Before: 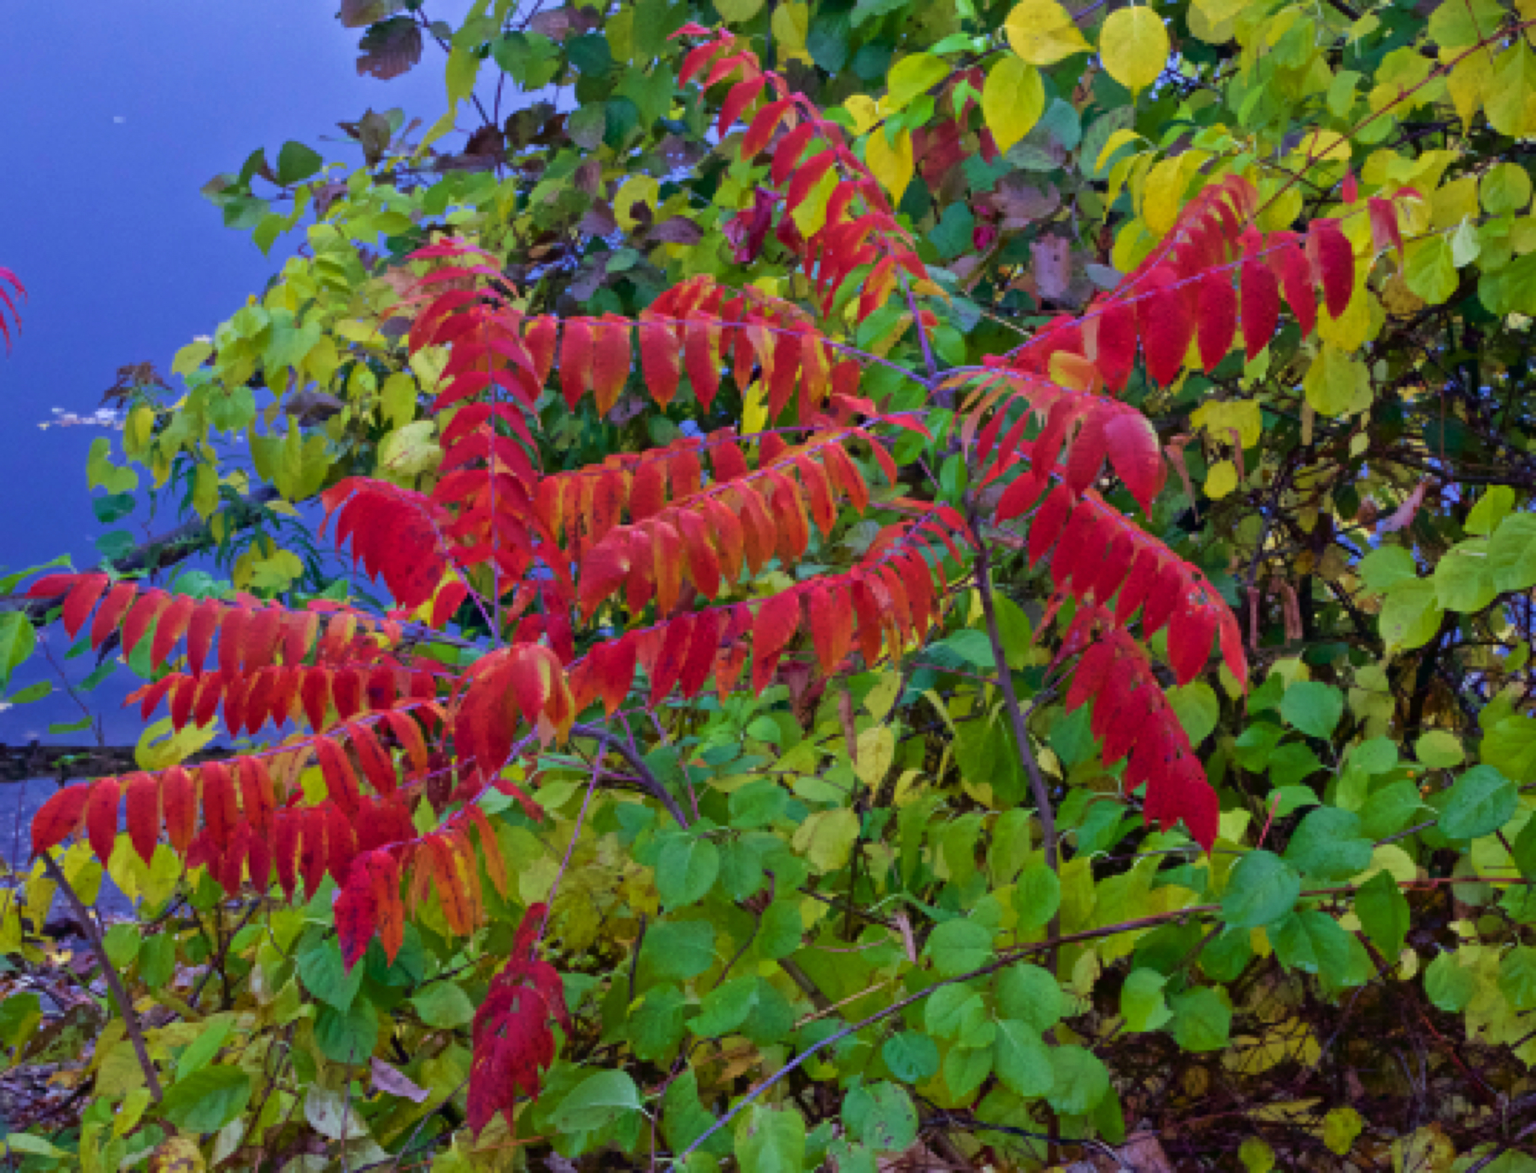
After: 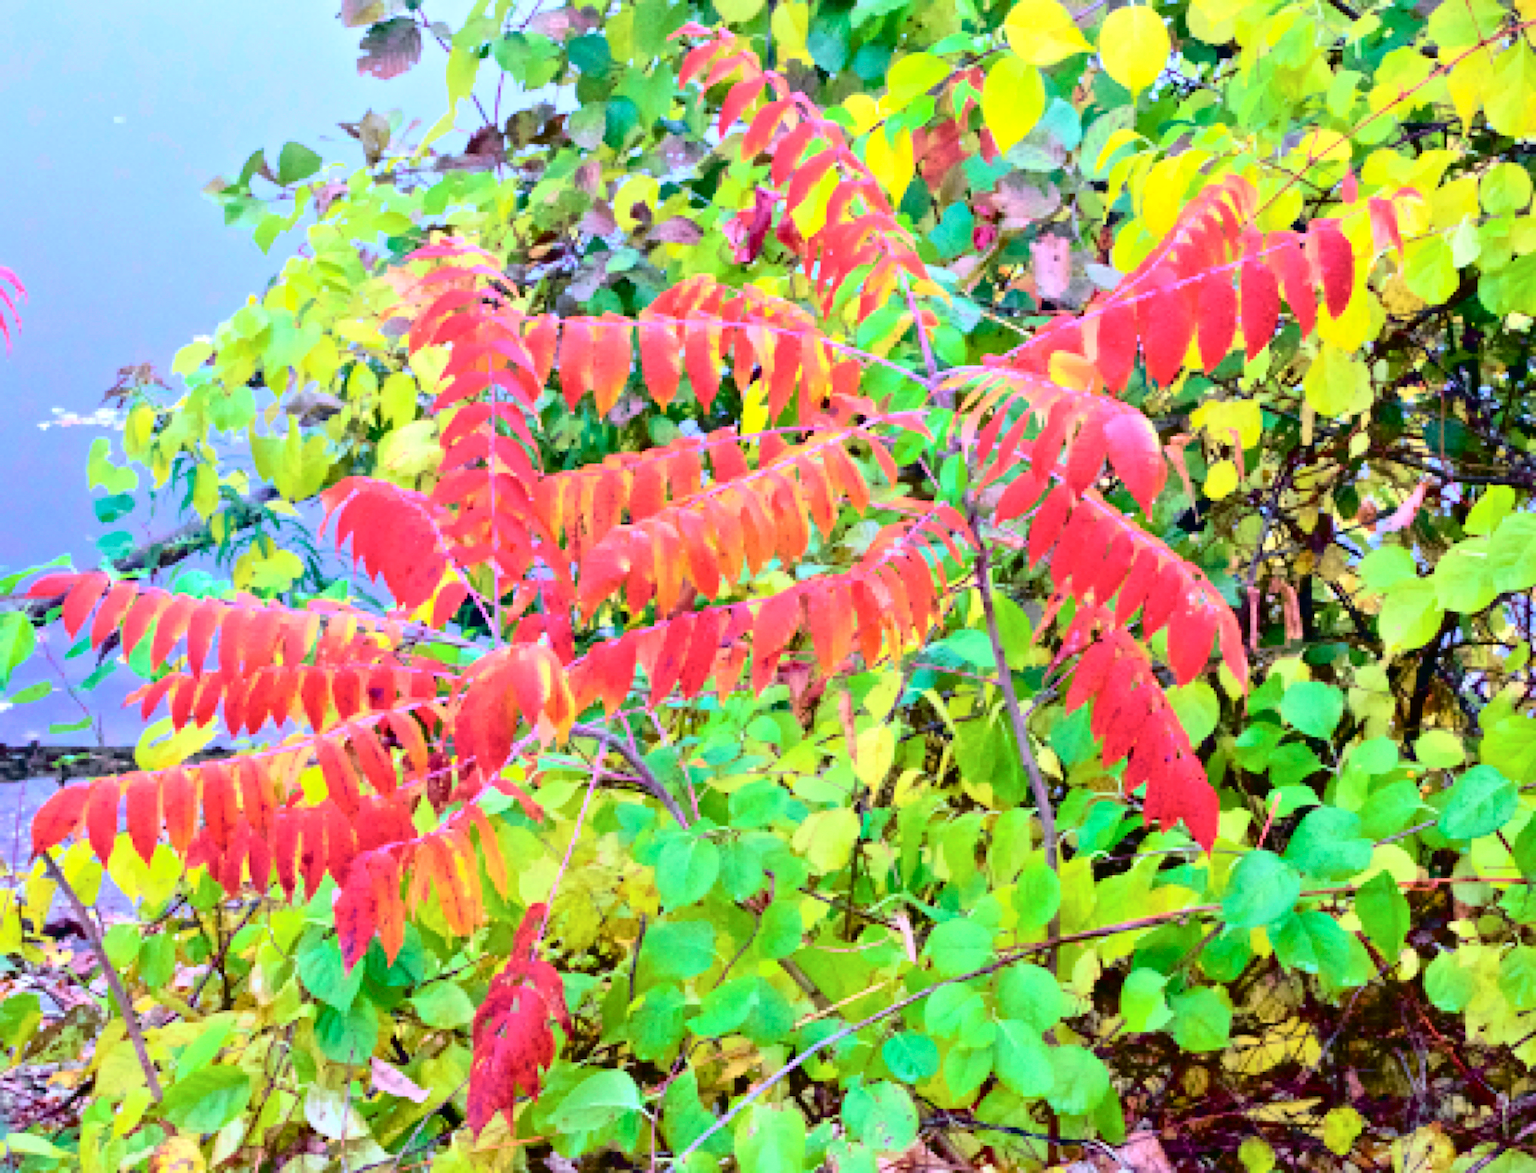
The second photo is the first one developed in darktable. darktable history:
tone curve: curves: ch0 [(0, 0.011) (0.053, 0.026) (0.174, 0.115) (0.398, 0.444) (0.673, 0.775) (0.829, 0.906) (0.991, 0.981)]; ch1 [(0, 0) (0.276, 0.206) (0.409, 0.383) (0.473, 0.458) (0.492, 0.499) (0.521, 0.502) (0.546, 0.543) (0.585, 0.617) (0.659, 0.686) (0.78, 0.8) (1, 1)]; ch2 [(0, 0) (0.438, 0.449) (0.473, 0.469) (0.503, 0.5) (0.523, 0.538) (0.562, 0.598) (0.612, 0.635) (0.695, 0.713) (1, 1)], color space Lab, independent channels, preserve colors none
sharpen: radius 1
exposure: black level correction 0.001, exposure 1.116 EV, compensate highlight preservation false
